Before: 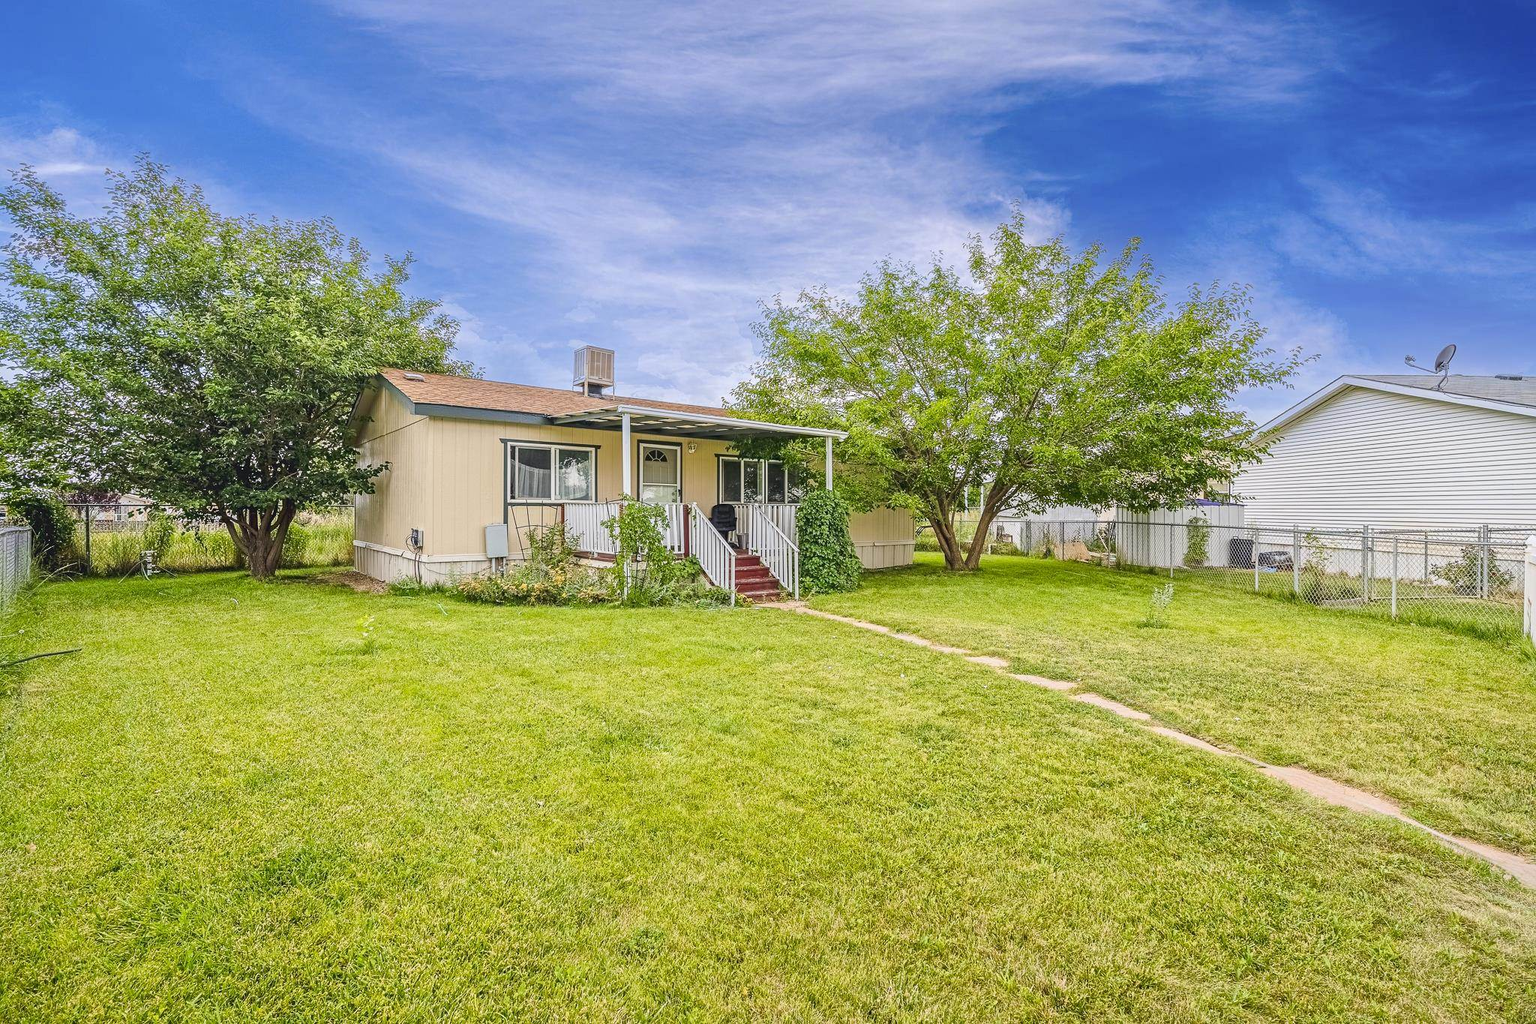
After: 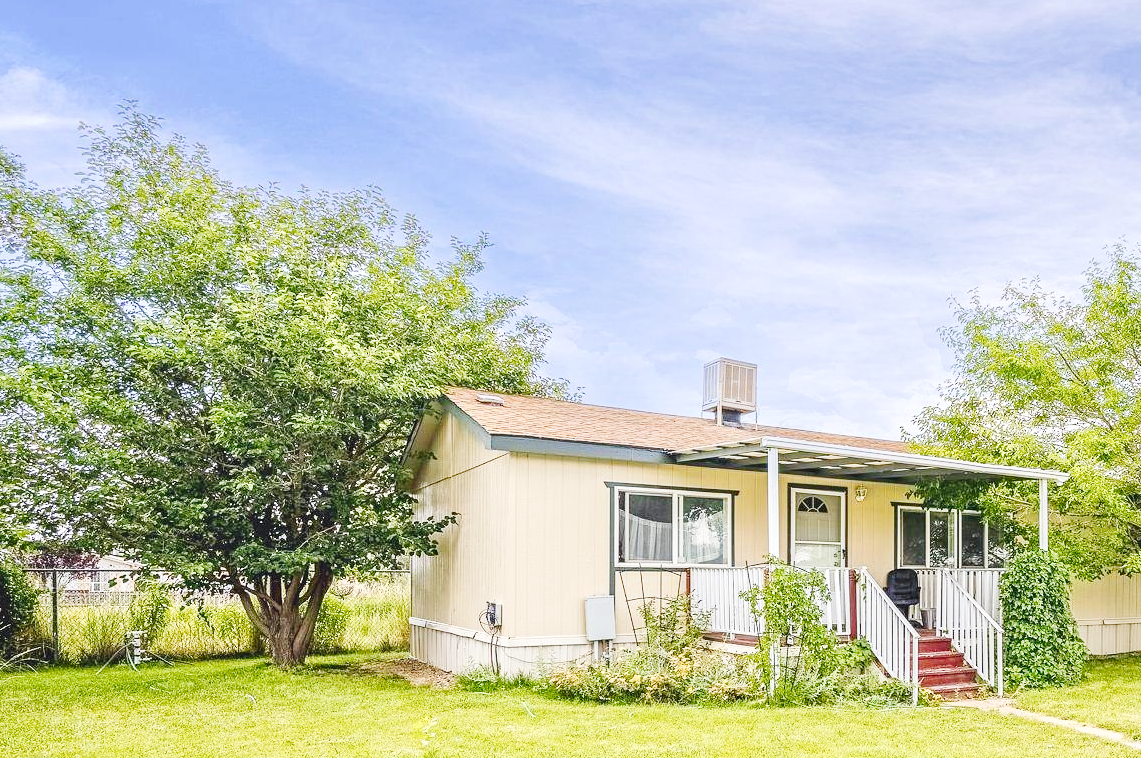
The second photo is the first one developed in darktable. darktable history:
crop and rotate: left 3.041%, top 7.561%, right 41.208%, bottom 36.865%
tone curve: curves: ch0 [(0, 0.026) (0.104, 0.1) (0.233, 0.262) (0.398, 0.507) (0.498, 0.621) (0.65, 0.757) (0.835, 0.883) (1, 0.961)]; ch1 [(0, 0) (0.346, 0.307) (0.408, 0.369) (0.453, 0.457) (0.482, 0.476) (0.502, 0.498) (0.521, 0.507) (0.553, 0.554) (0.638, 0.646) (0.693, 0.727) (1, 1)]; ch2 [(0, 0) (0.366, 0.337) (0.434, 0.46) (0.485, 0.494) (0.5, 0.494) (0.511, 0.508) (0.537, 0.55) (0.579, 0.599) (0.663, 0.67) (1, 1)], preserve colors none
exposure: exposure 0.61 EV, compensate highlight preservation false
